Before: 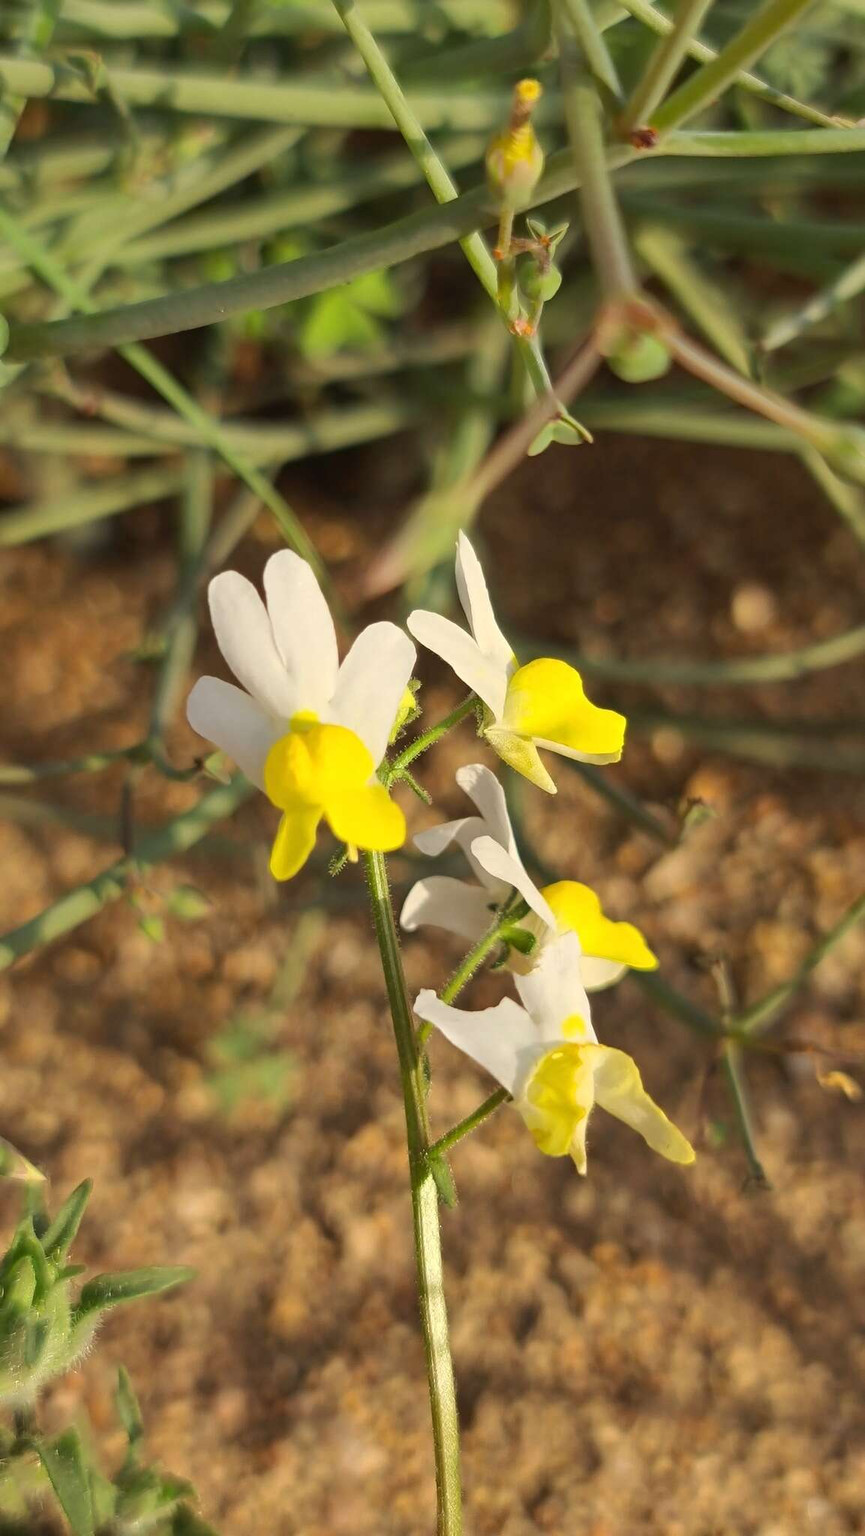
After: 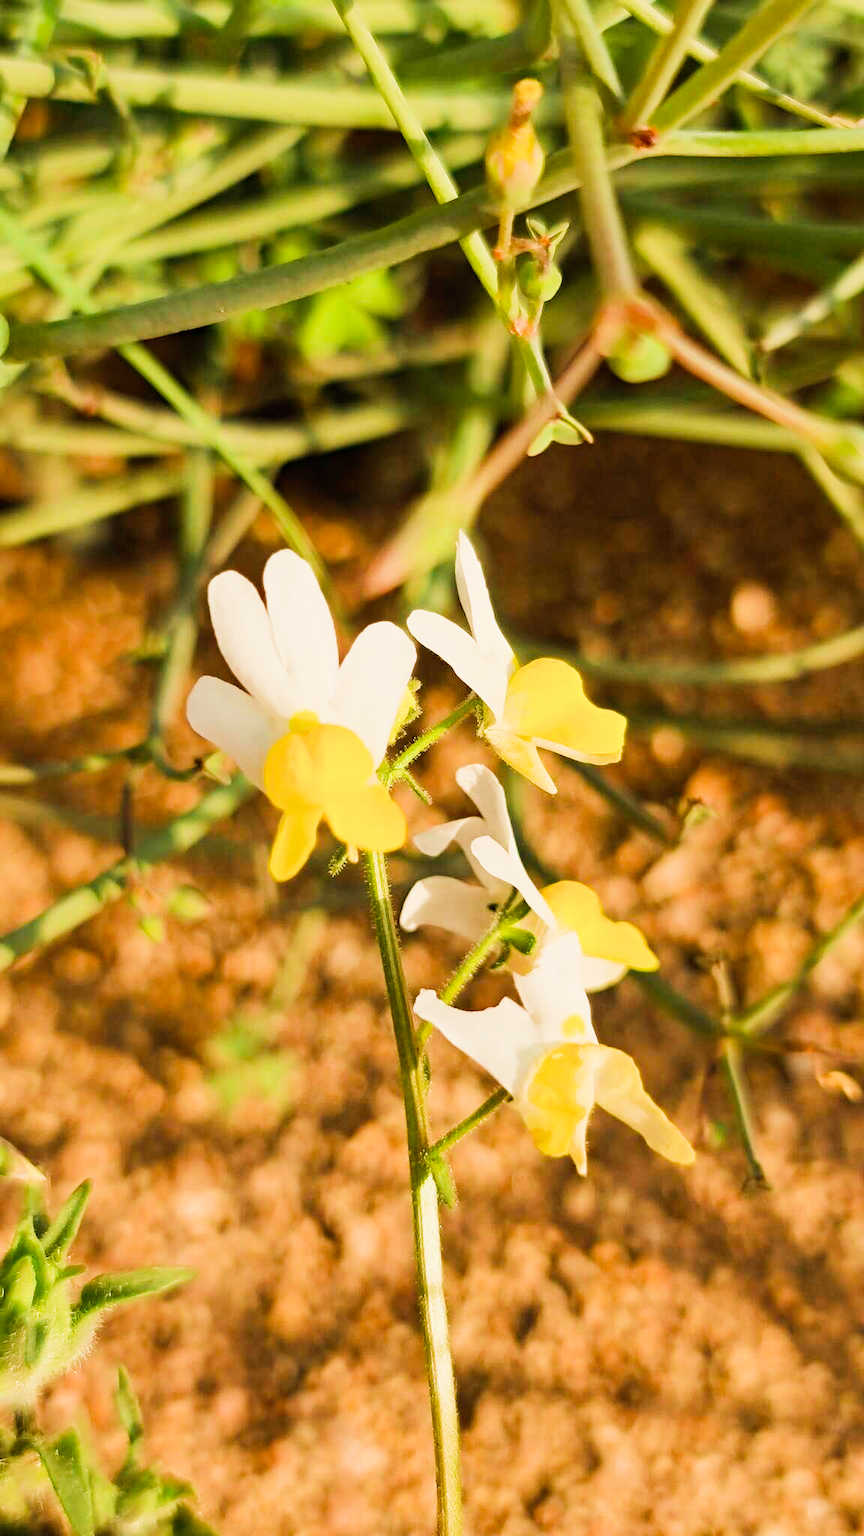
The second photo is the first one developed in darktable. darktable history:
sigmoid: contrast 1.7
haze removal: compatibility mode true, adaptive false
exposure: black level correction 0, exposure 1 EV, compensate exposure bias true, compensate highlight preservation false
white balance: red 1.08, blue 0.791
